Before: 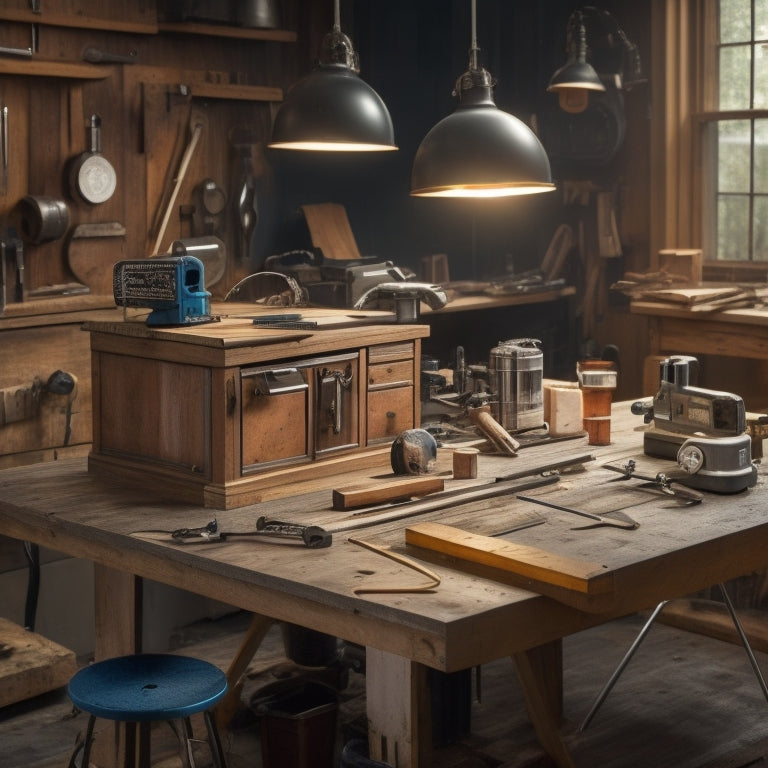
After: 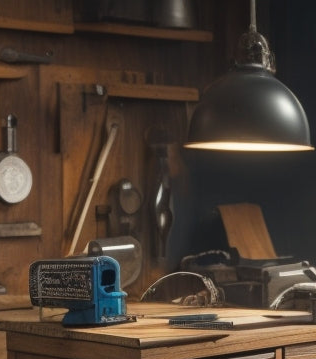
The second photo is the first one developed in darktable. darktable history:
crop and rotate: left 11.03%, top 0.07%, right 47.771%, bottom 53.127%
color balance rgb: power › hue 328.51°, global offset › luminance 0.26%, perceptual saturation grading › global saturation 29.825%, global vibrance -23.41%
